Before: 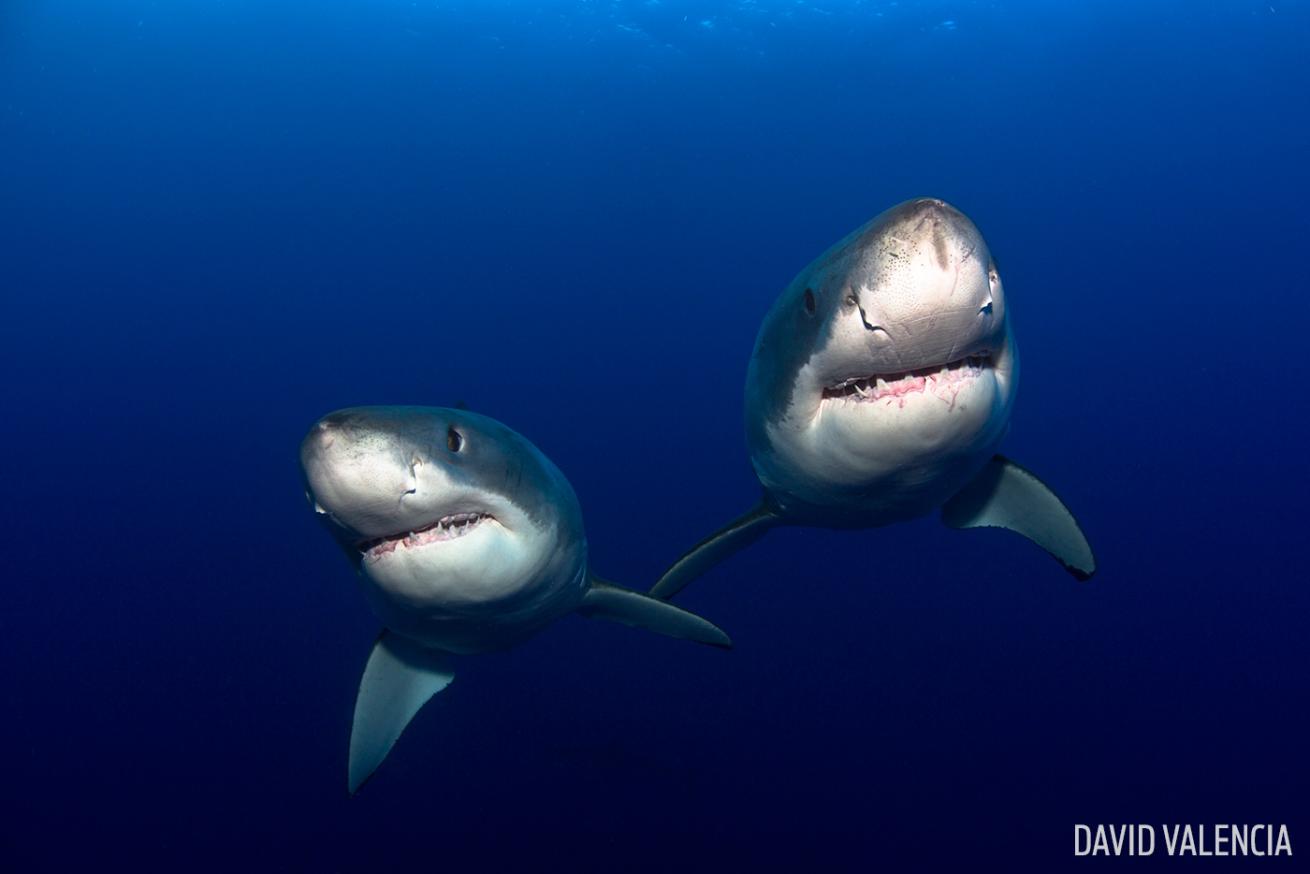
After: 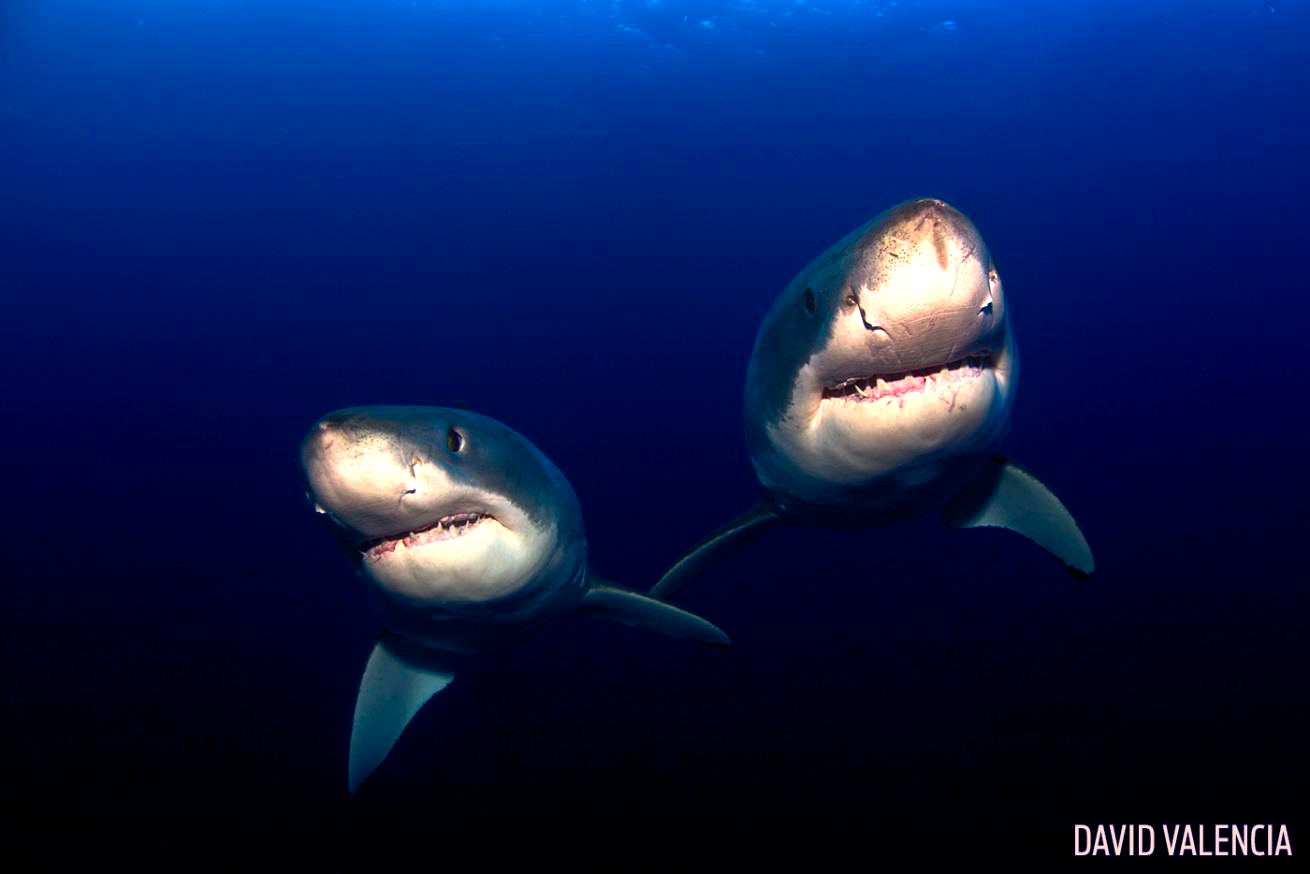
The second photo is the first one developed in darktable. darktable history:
color balance rgb: linear chroma grading › global chroma 9%, perceptual saturation grading › global saturation 36%, perceptual saturation grading › shadows 35%, perceptual brilliance grading › global brilliance 15%, perceptual brilliance grading › shadows -35%, global vibrance 15%
color correction: highlights a* 17.88, highlights b* 18.79
